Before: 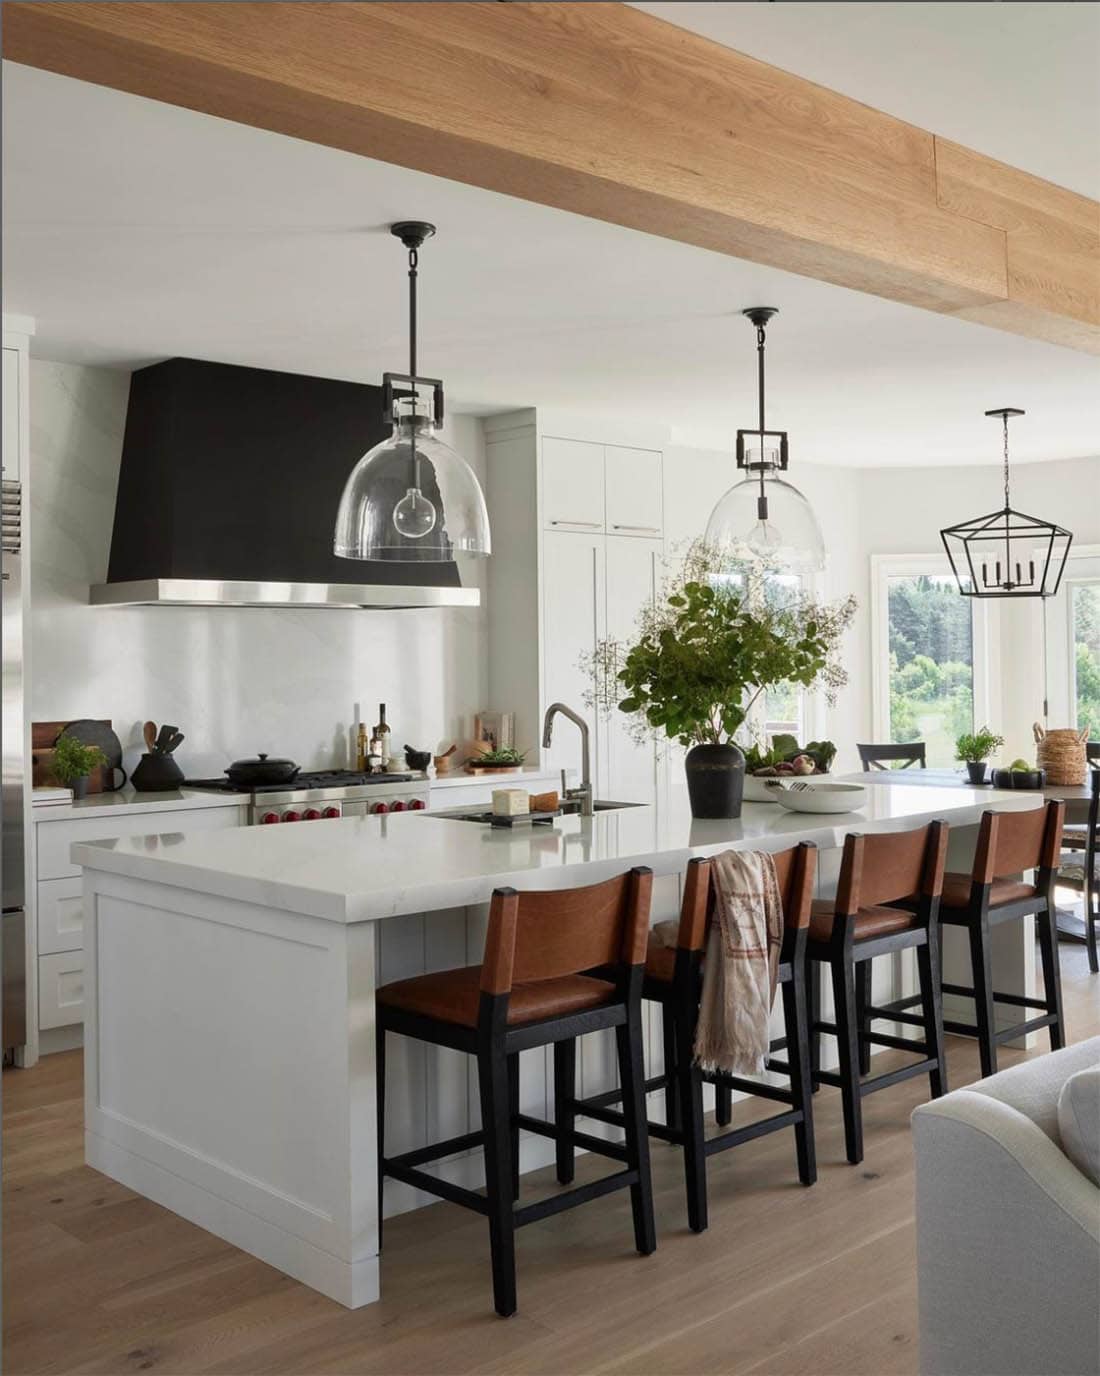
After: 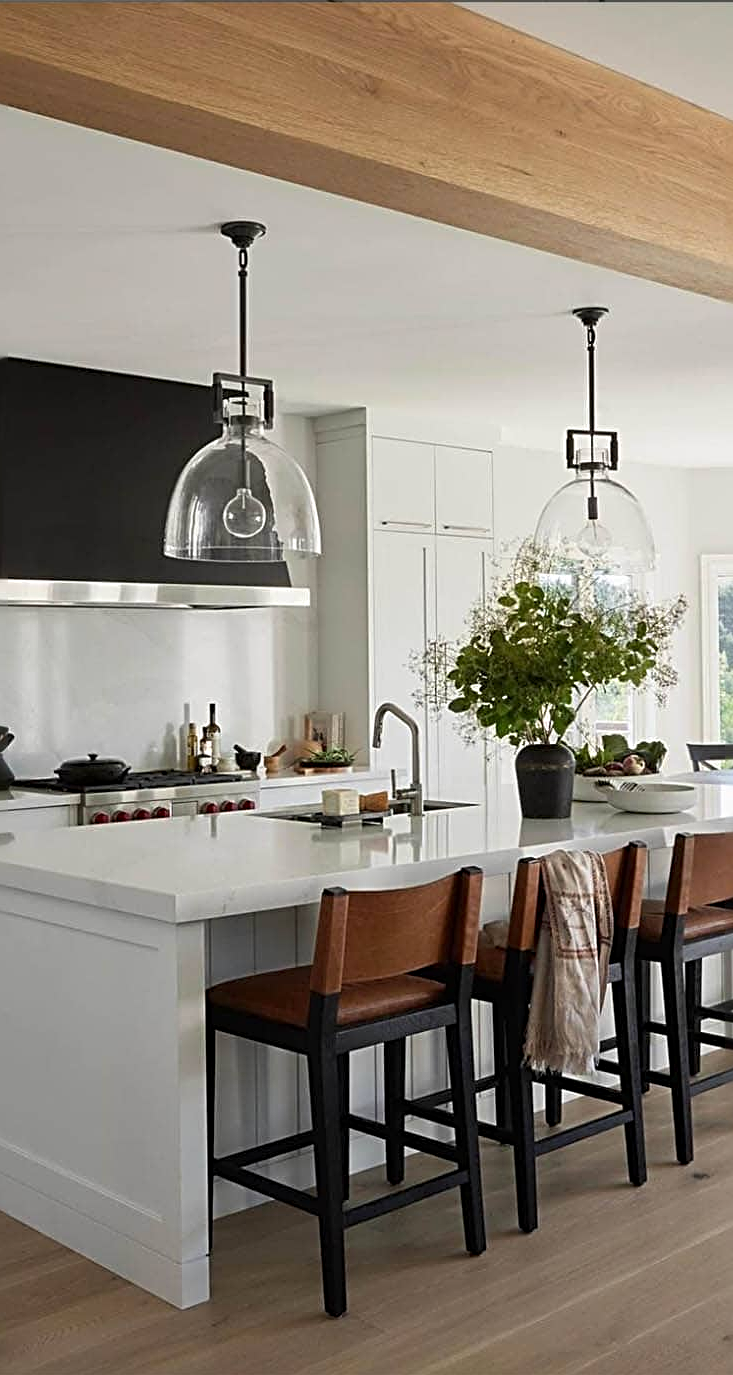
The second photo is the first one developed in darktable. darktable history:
sharpen: radius 2.801, amount 0.727
crop and rotate: left 15.53%, right 17.778%
